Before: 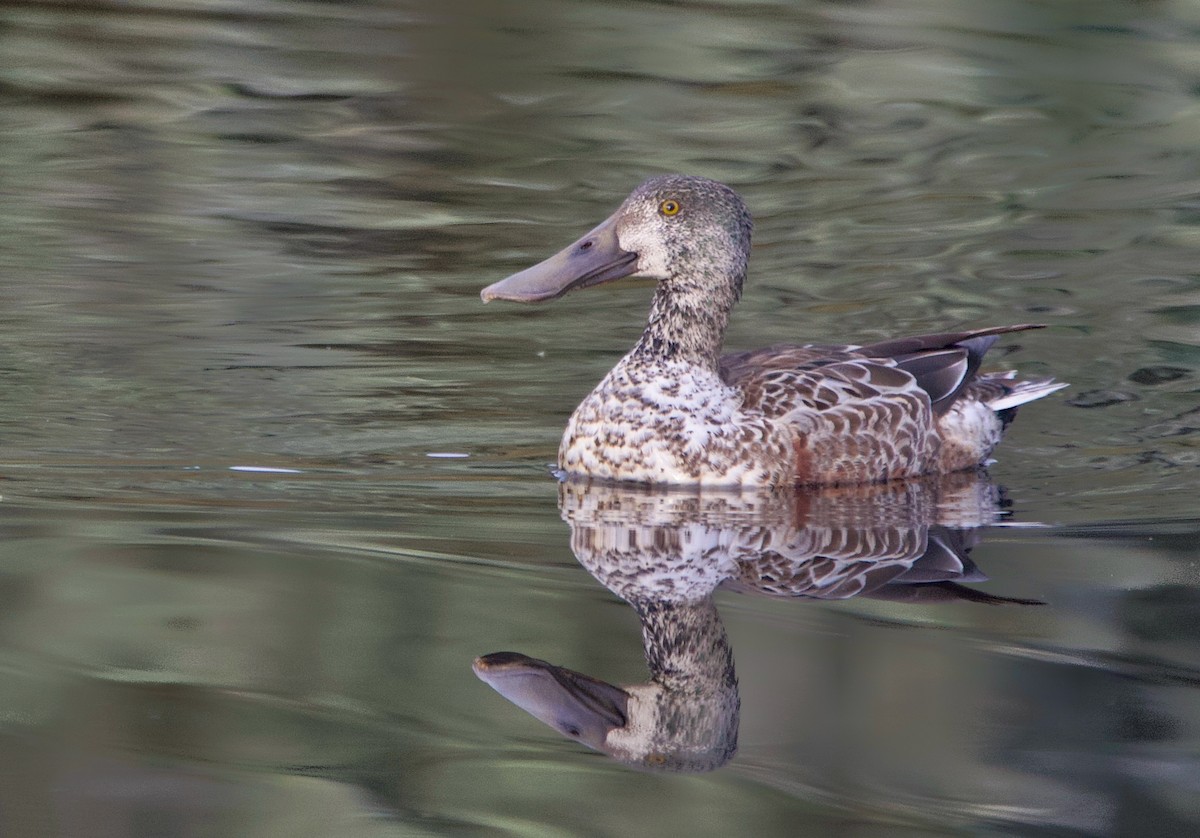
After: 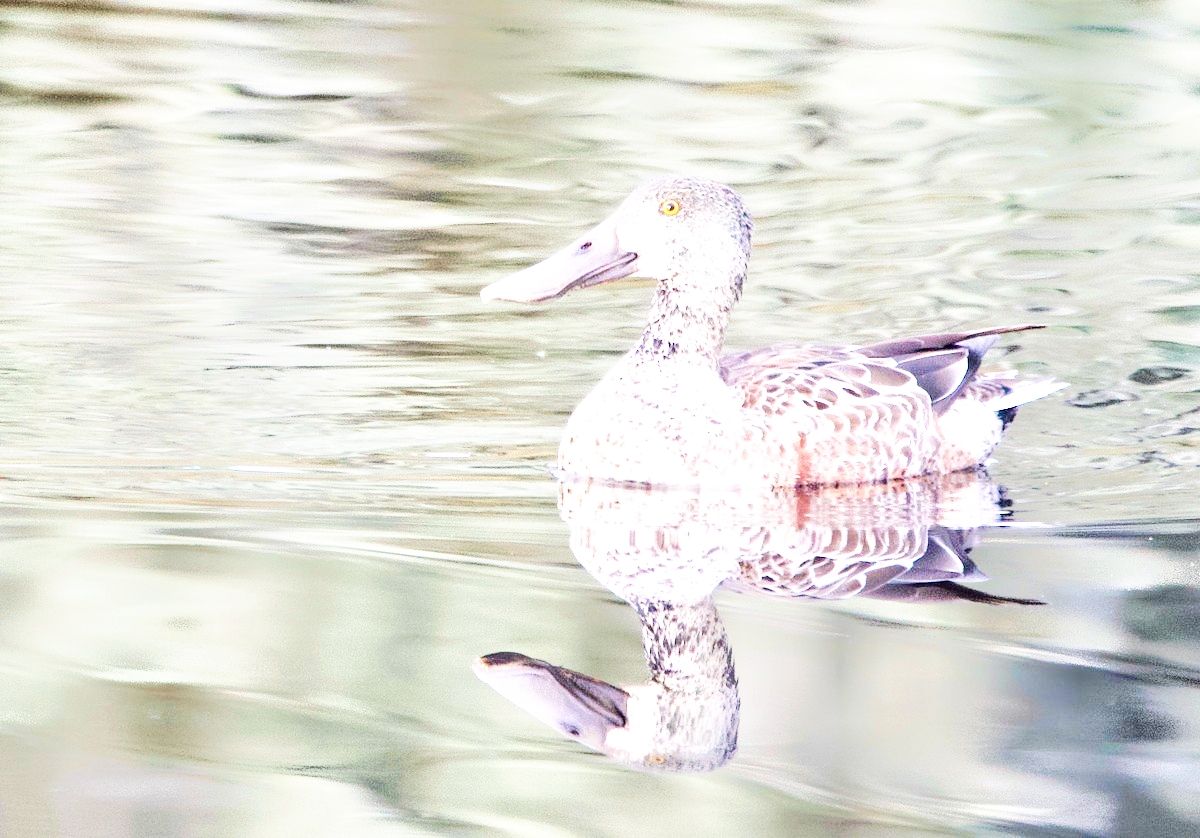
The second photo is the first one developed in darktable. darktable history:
contrast brightness saturation: contrast 0.005, saturation -0.054
base curve: curves: ch0 [(0, 0) (0.007, 0.004) (0.027, 0.03) (0.046, 0.07) (0.207, 0.54) (0.442, 0.872) (0.673, 0.972) (1, 1)], preserve colors none
exposure: exposure 1.264 EV, compensate highlight preservation false
tone equalizer: -8 EV -0.422 EV, -7 EV -0.389 EV, -6 EV -0.304 EV, -5 EV -0.229 EV, -3 EV 0.215 EV, -2 EV 0.344 EV, -1 EV 0.384 EV, +0 EV 0.443 EV
